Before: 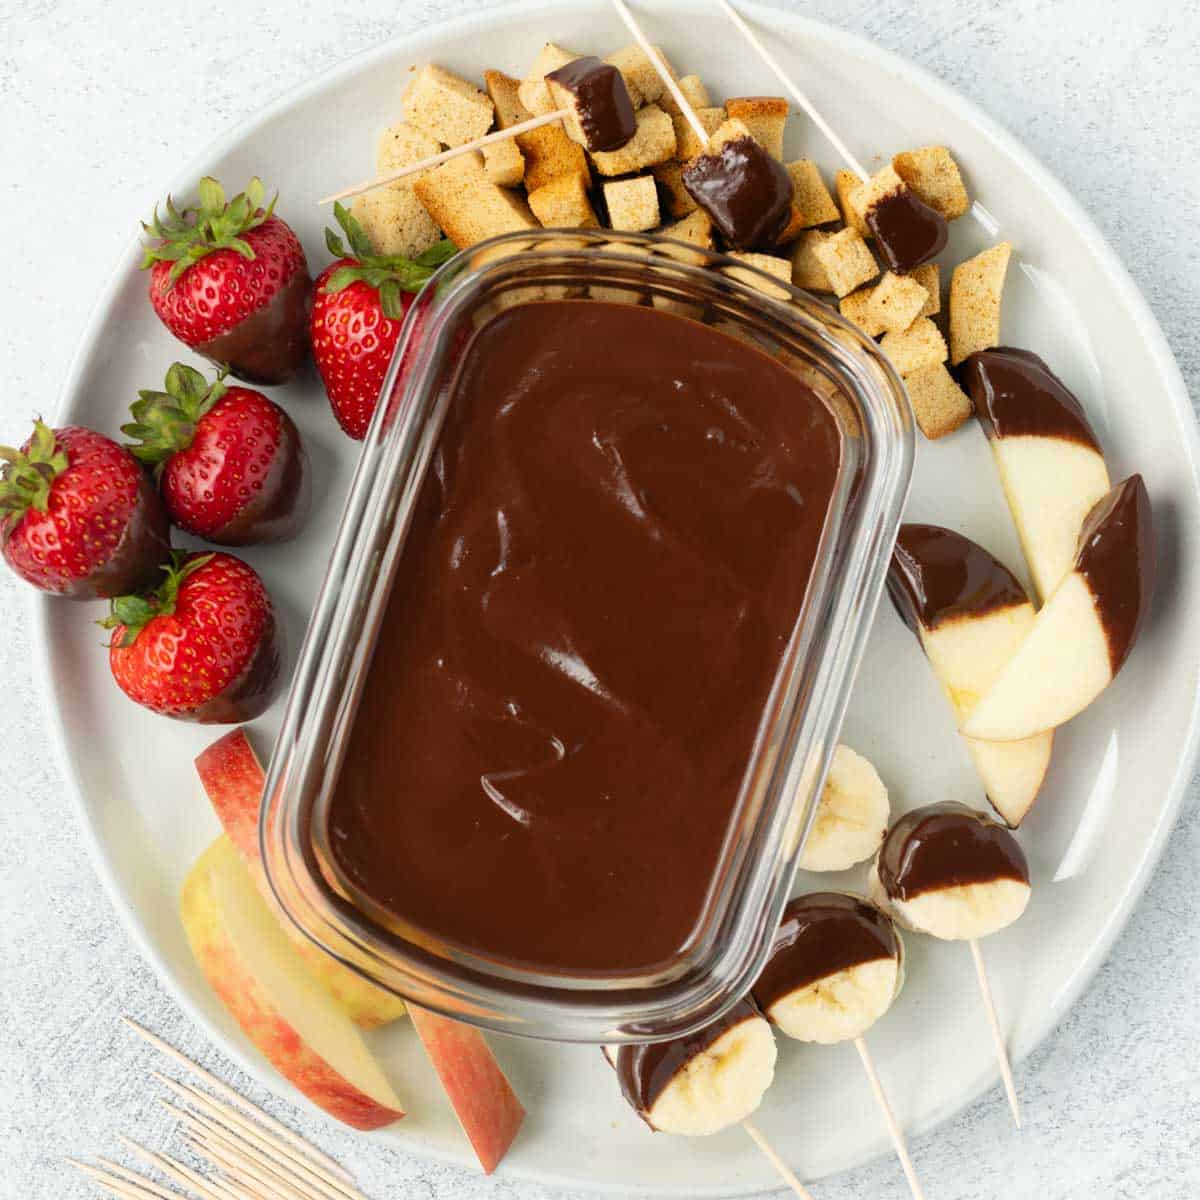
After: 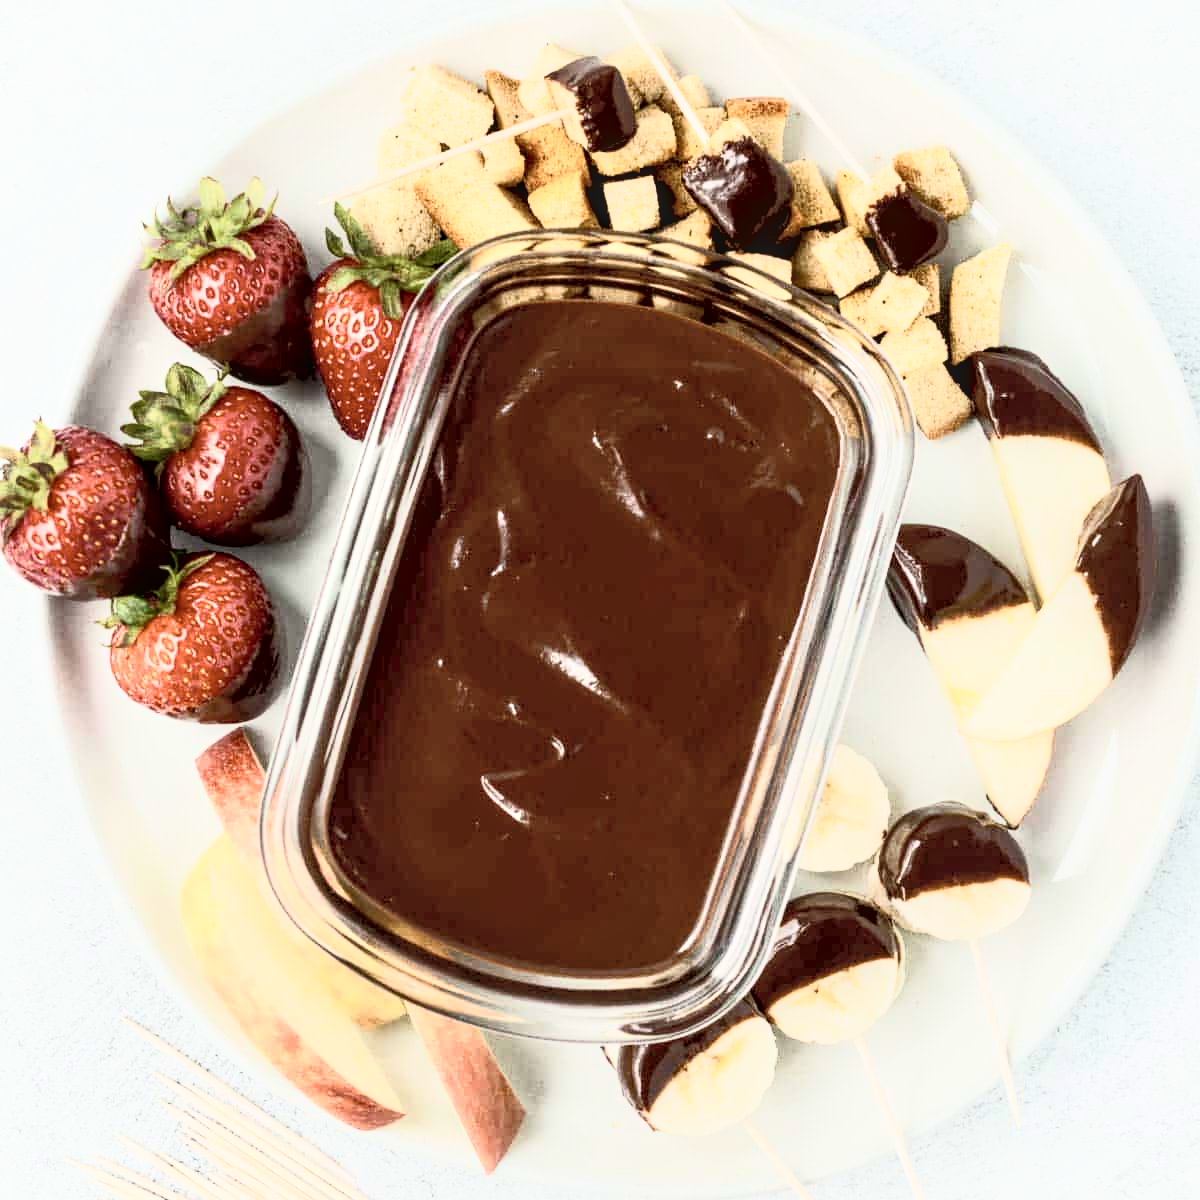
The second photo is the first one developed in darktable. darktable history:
local contrast: on, module defaults
exposure: black level correction 0.016, exposure -0.009 EV, compensate highlight preservation false
velvia: on, module defaults
contrast brightness saturation: contrast 0.57, brightness 0.57, saturation -0.34
